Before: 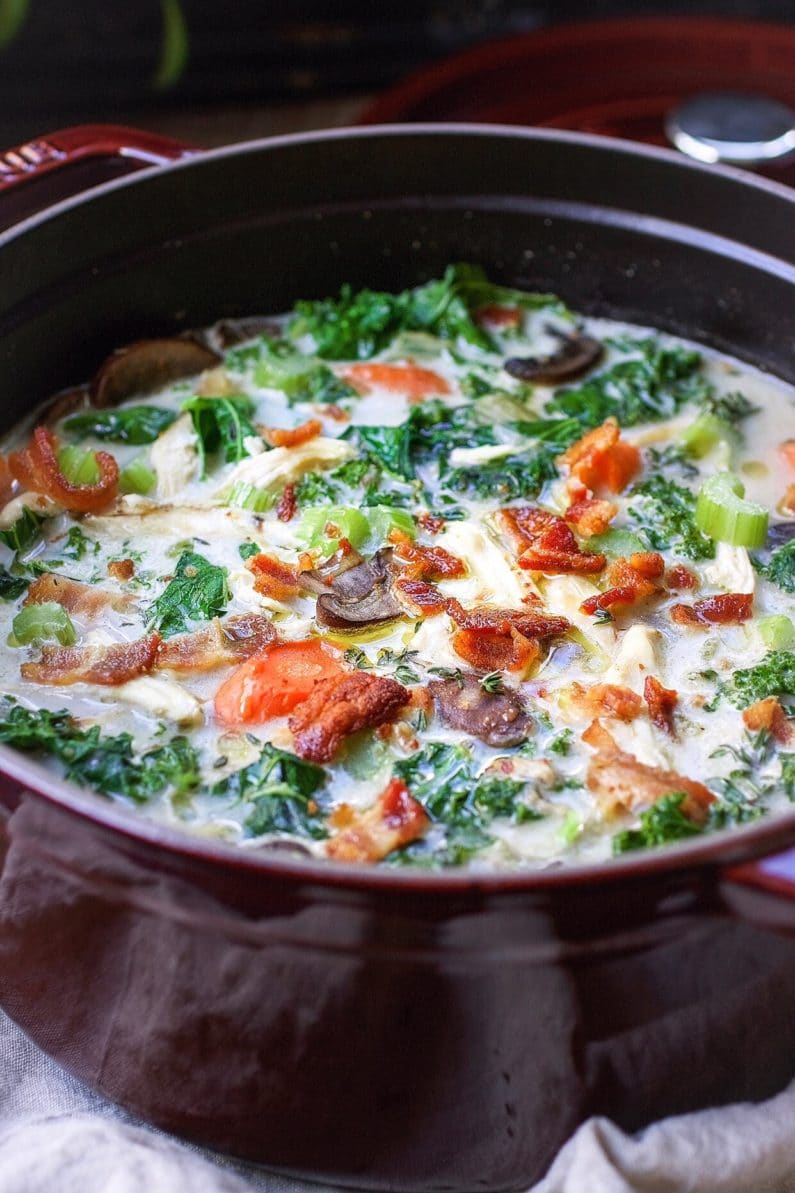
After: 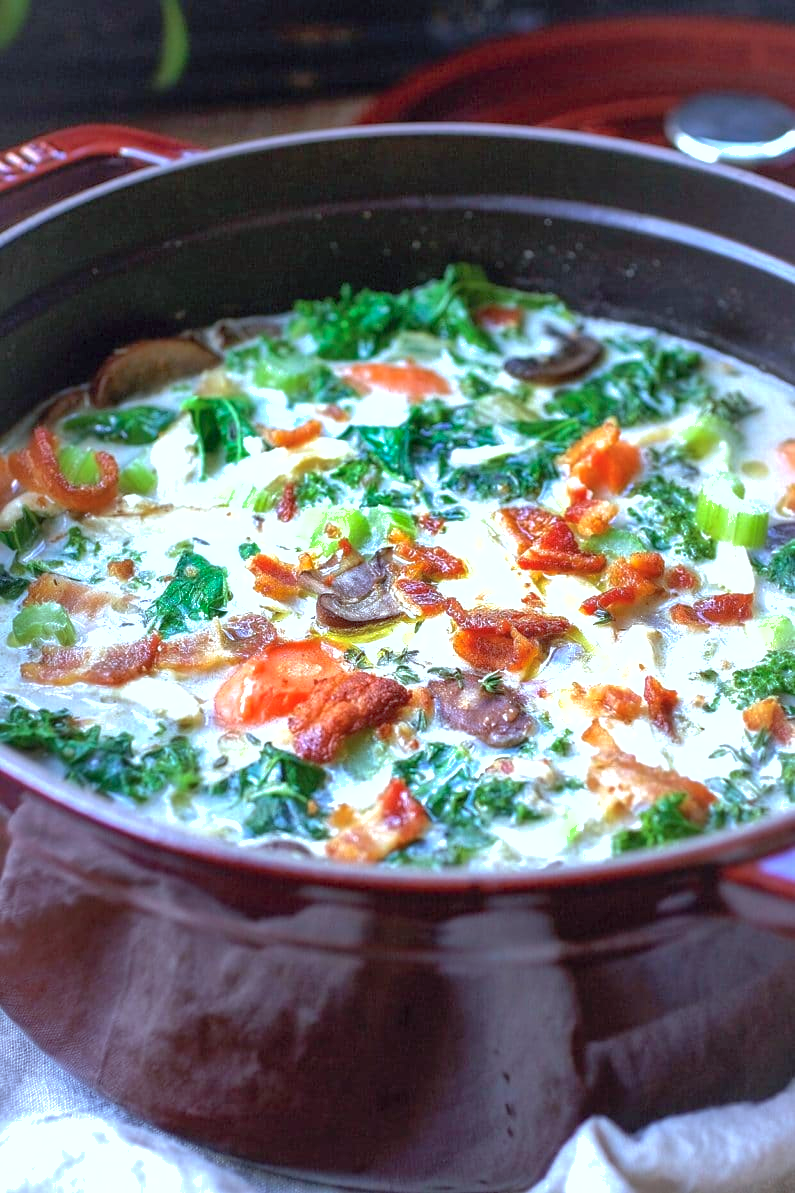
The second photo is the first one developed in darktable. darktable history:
color calibration: illuminant Planckian (black body), x 0.378, y 0.375, temperature 4065 K
exposure: exposure 0.669 EV, compensate highlight preservation false
shadows and highlights: on, module defaults
